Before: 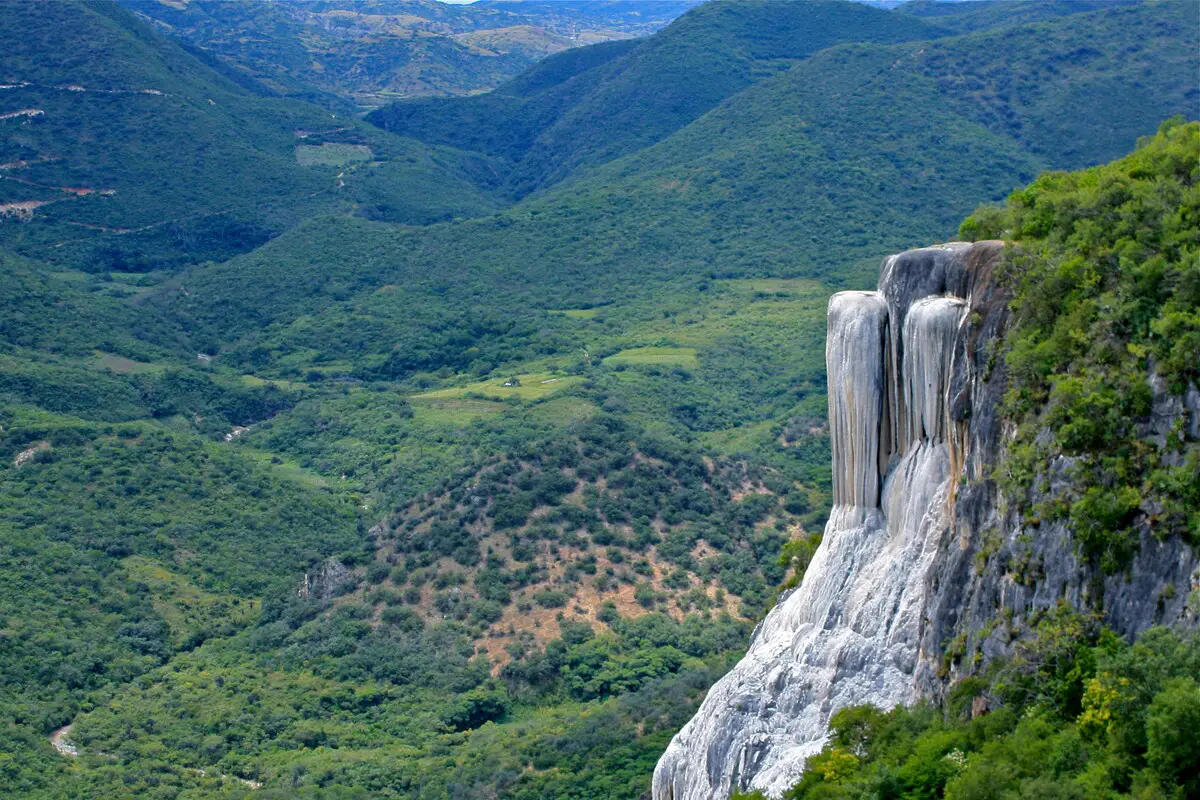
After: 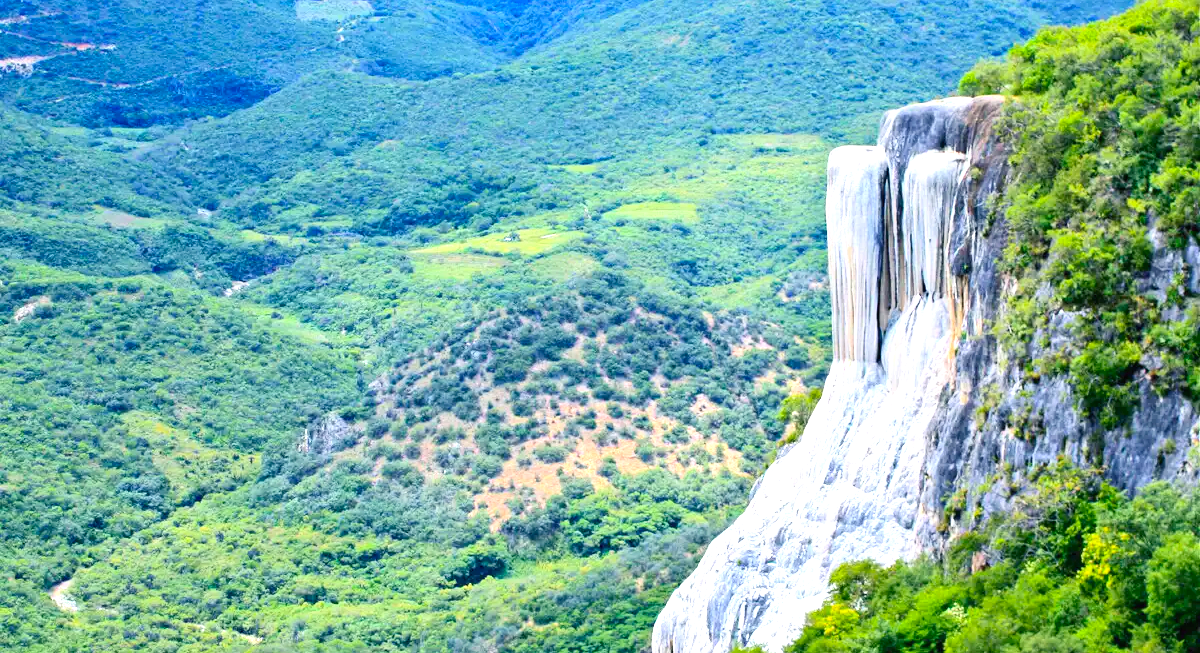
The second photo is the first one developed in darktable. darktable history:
contrast brightness saturation: contrast 0.202, brightness 0.143, saturation 0.14
exposure: black level correction 0, exposure 1.297 EV, compensate exposure bias true, compensate highlight preservation false
color balance rgb: shadows lift › chroma 4.055%, shadows lift › hue 254.15°, perceptual saturation grading › global saturation 10.576%
crop and rotate: top 18.284%
color calibration: illuminant custom, x 0.345, y 0.36, temperature 5079.82 K
